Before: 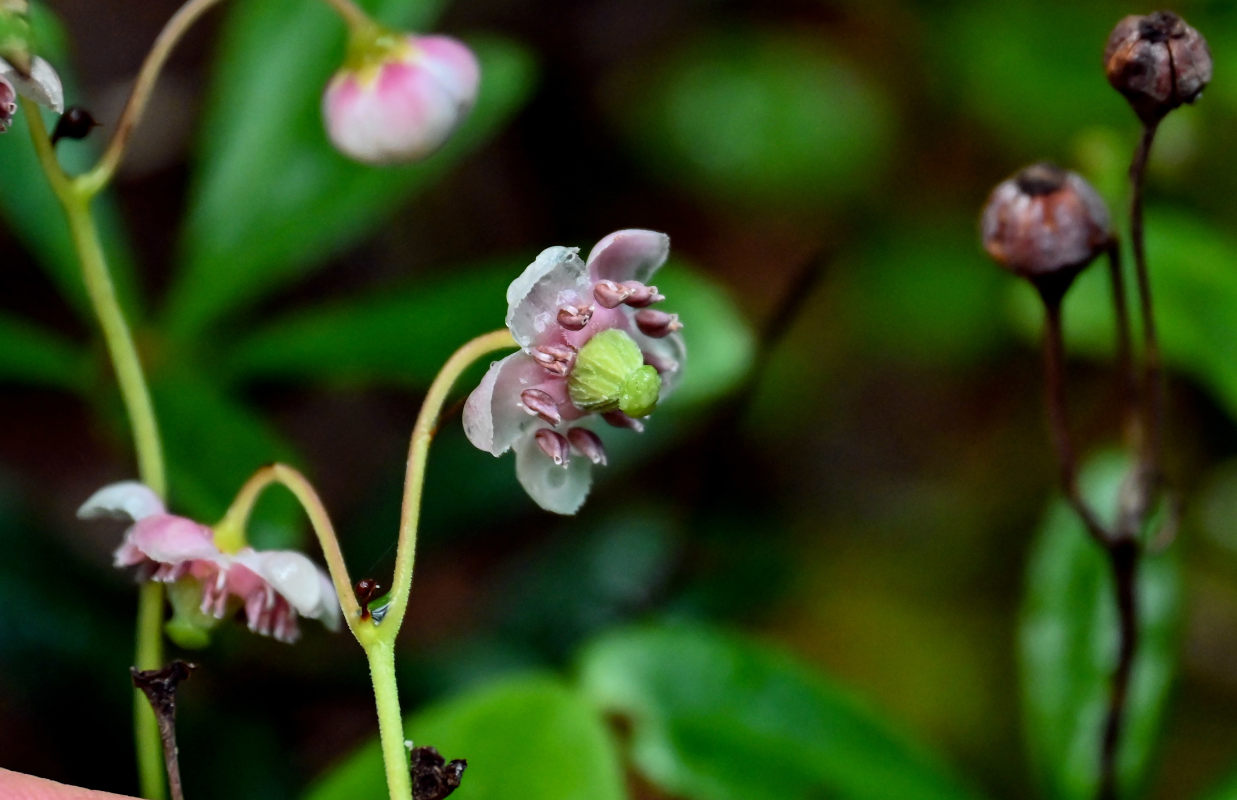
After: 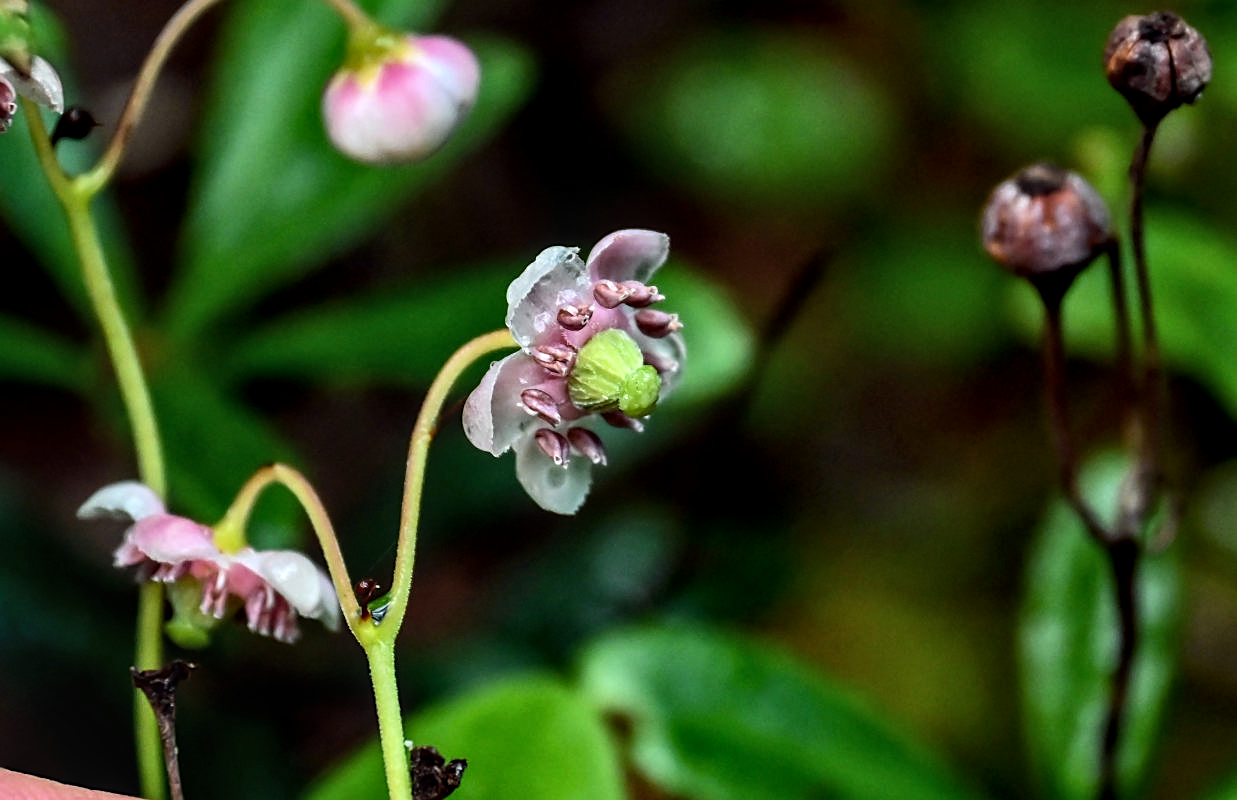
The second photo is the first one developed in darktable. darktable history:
local contrast: on, module defaults
sharpen: radius 1.864, amount 0.398, threshold 1.271
tone equalizer: -8 EV -0.417 EV, -7 EV -0.389 EV, -6 EV -0.333 EV, -5 EV -0.222 EV, -3 EV 0.222 EV, -2 EV 0.333 EV, -1 EV 0.389 EV, +0 EV 0.417 EV, edges refinement/feathering 500, mask exposure compensation -1.57 EV, preserve details no
